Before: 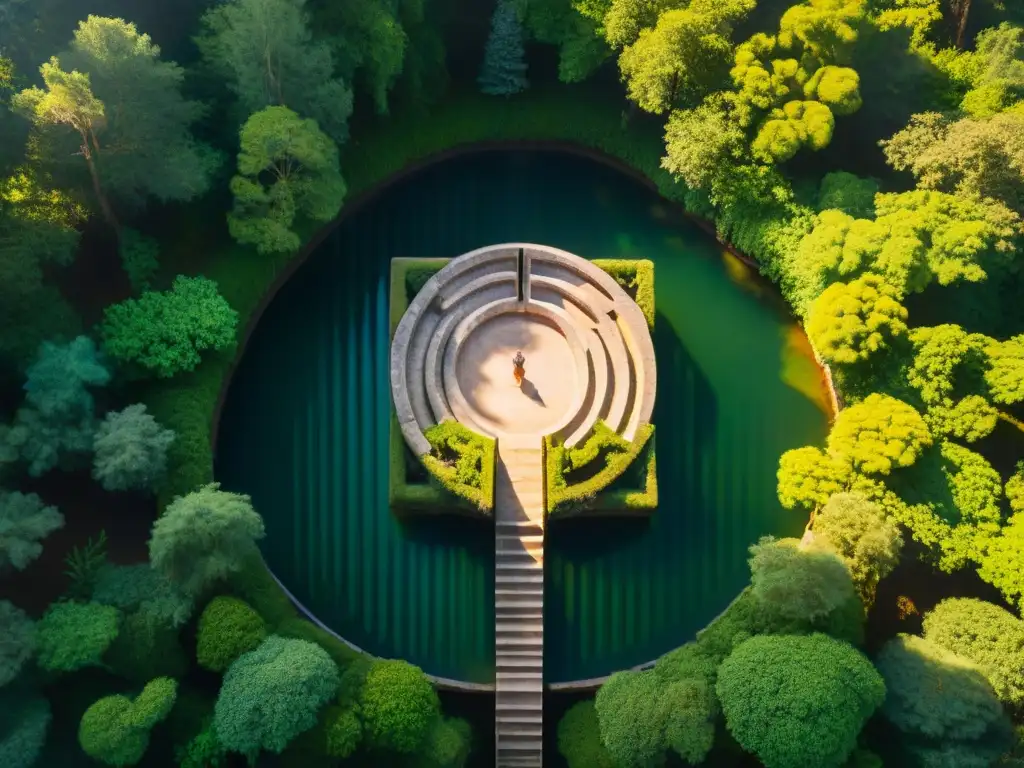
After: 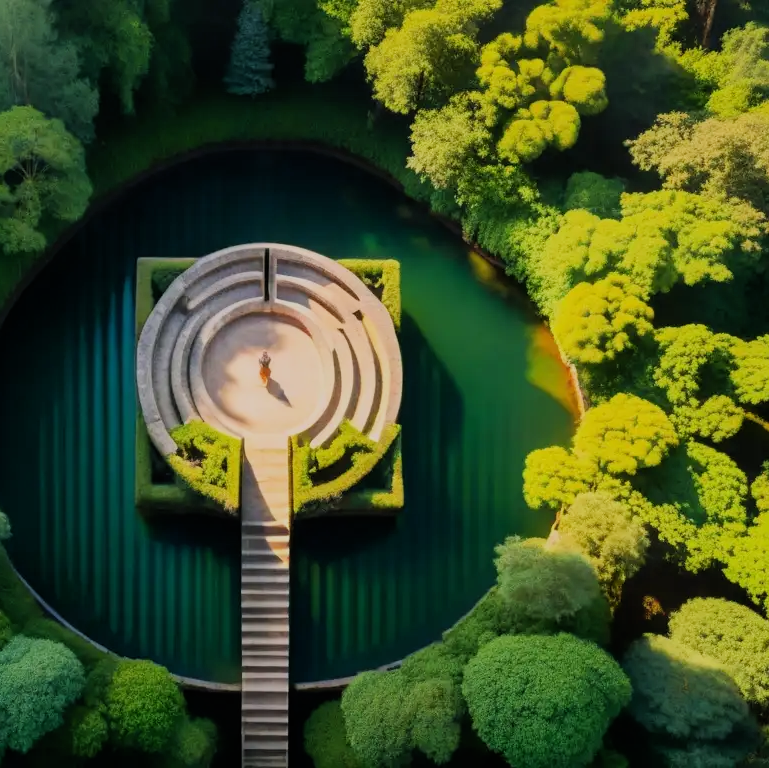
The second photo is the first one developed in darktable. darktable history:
crop and rotate: left 24.832%
filmic rgb: black relative exposure -7.65 EV, white relative exposure 4.56 EV, threshold 5.96 EV, hardness 3.61, color science v6 (2022), iterations of high-quality reconstruction 0, enable highlight reconstruction true
